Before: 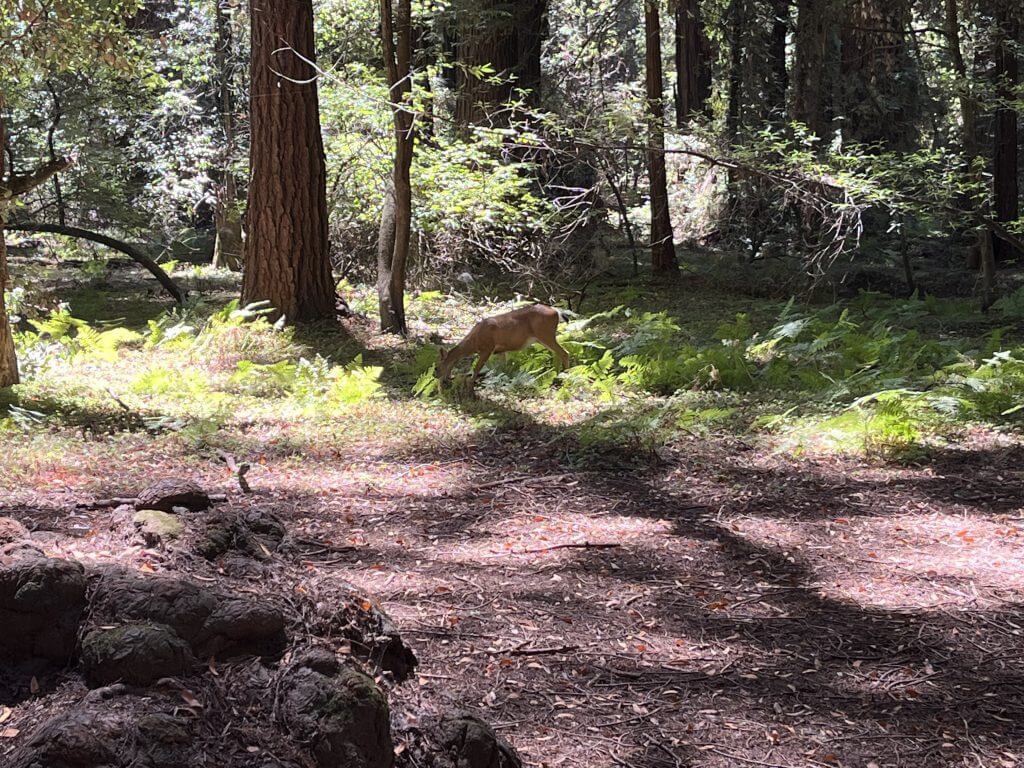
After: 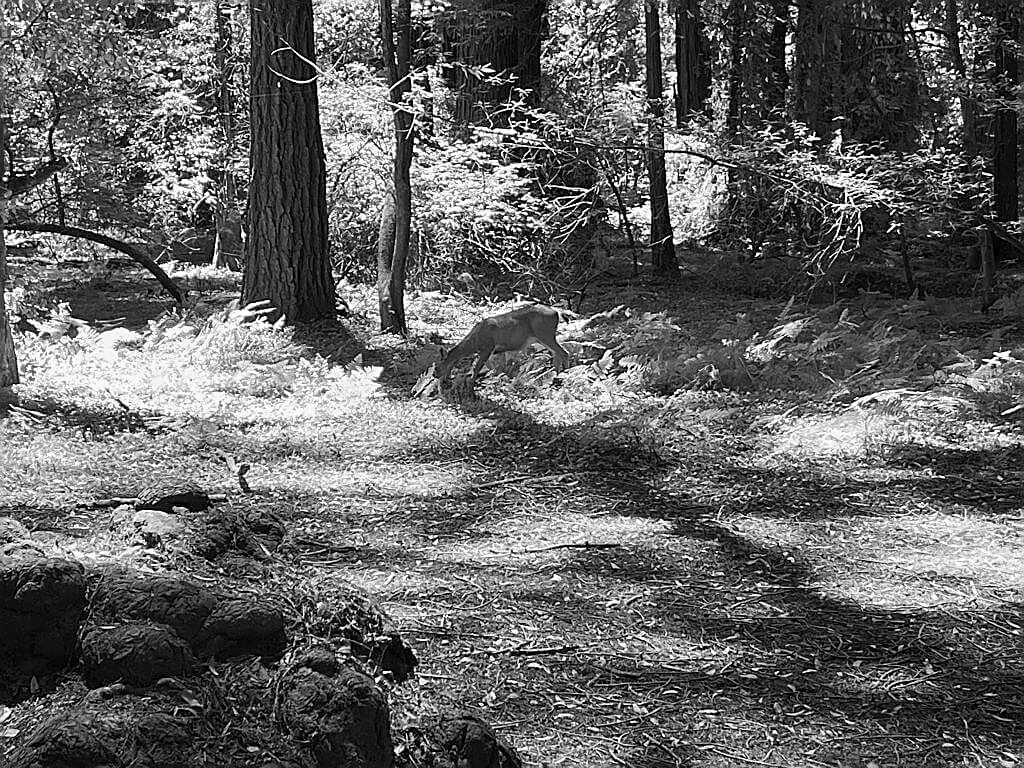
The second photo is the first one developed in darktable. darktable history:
monochrome: size 1
sharpen: radius 1.4, amount 1.25, threshold 0.7
